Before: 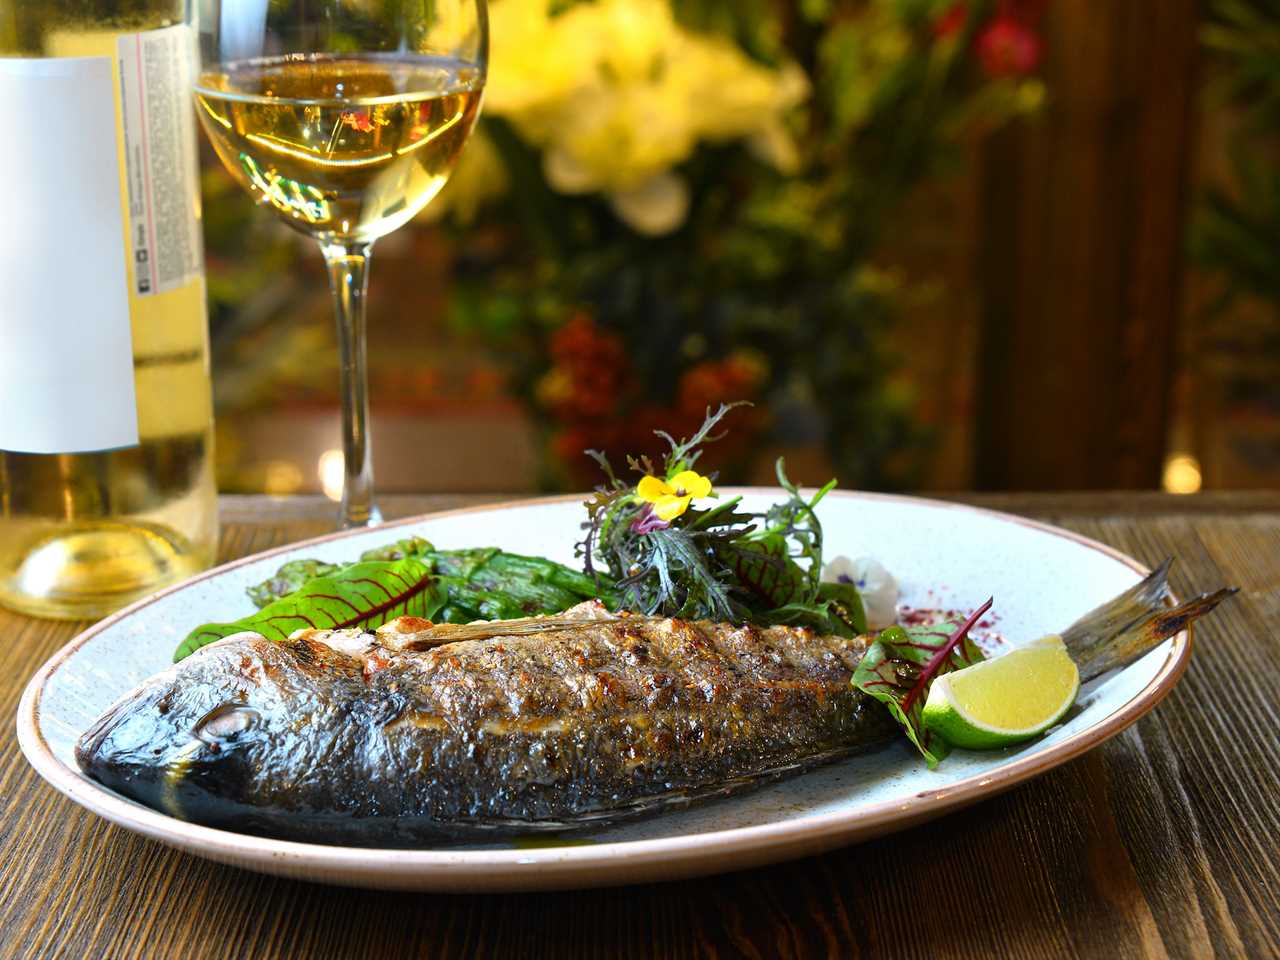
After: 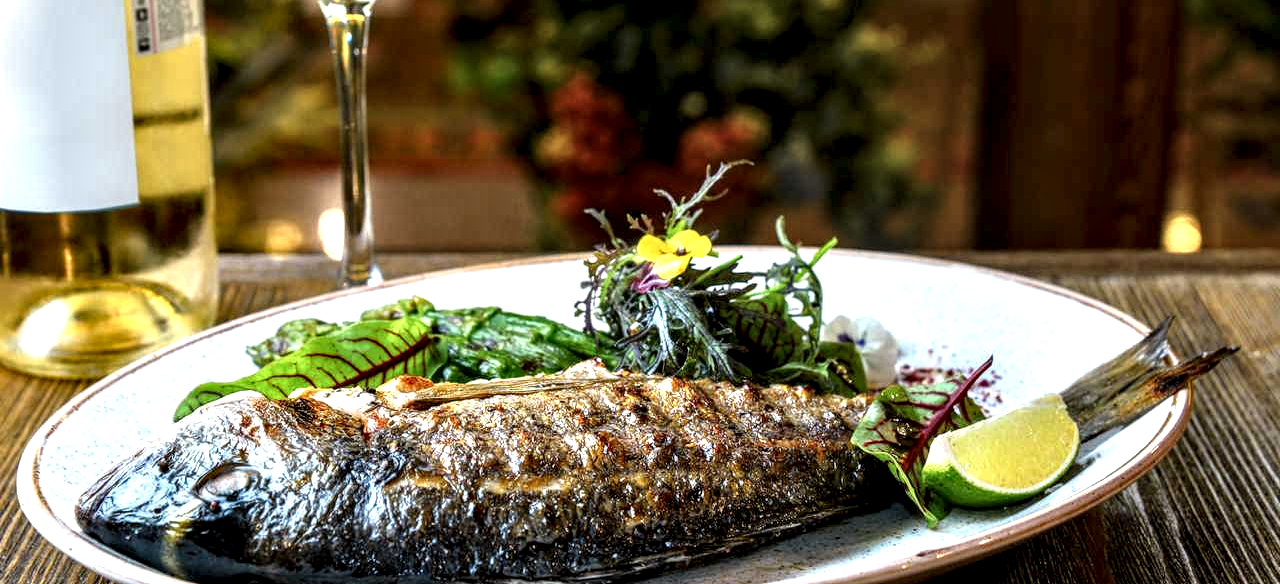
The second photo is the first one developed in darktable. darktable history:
local contrast: detail 204%
crop and rotate: top 25.136%, bottom 13.94%
